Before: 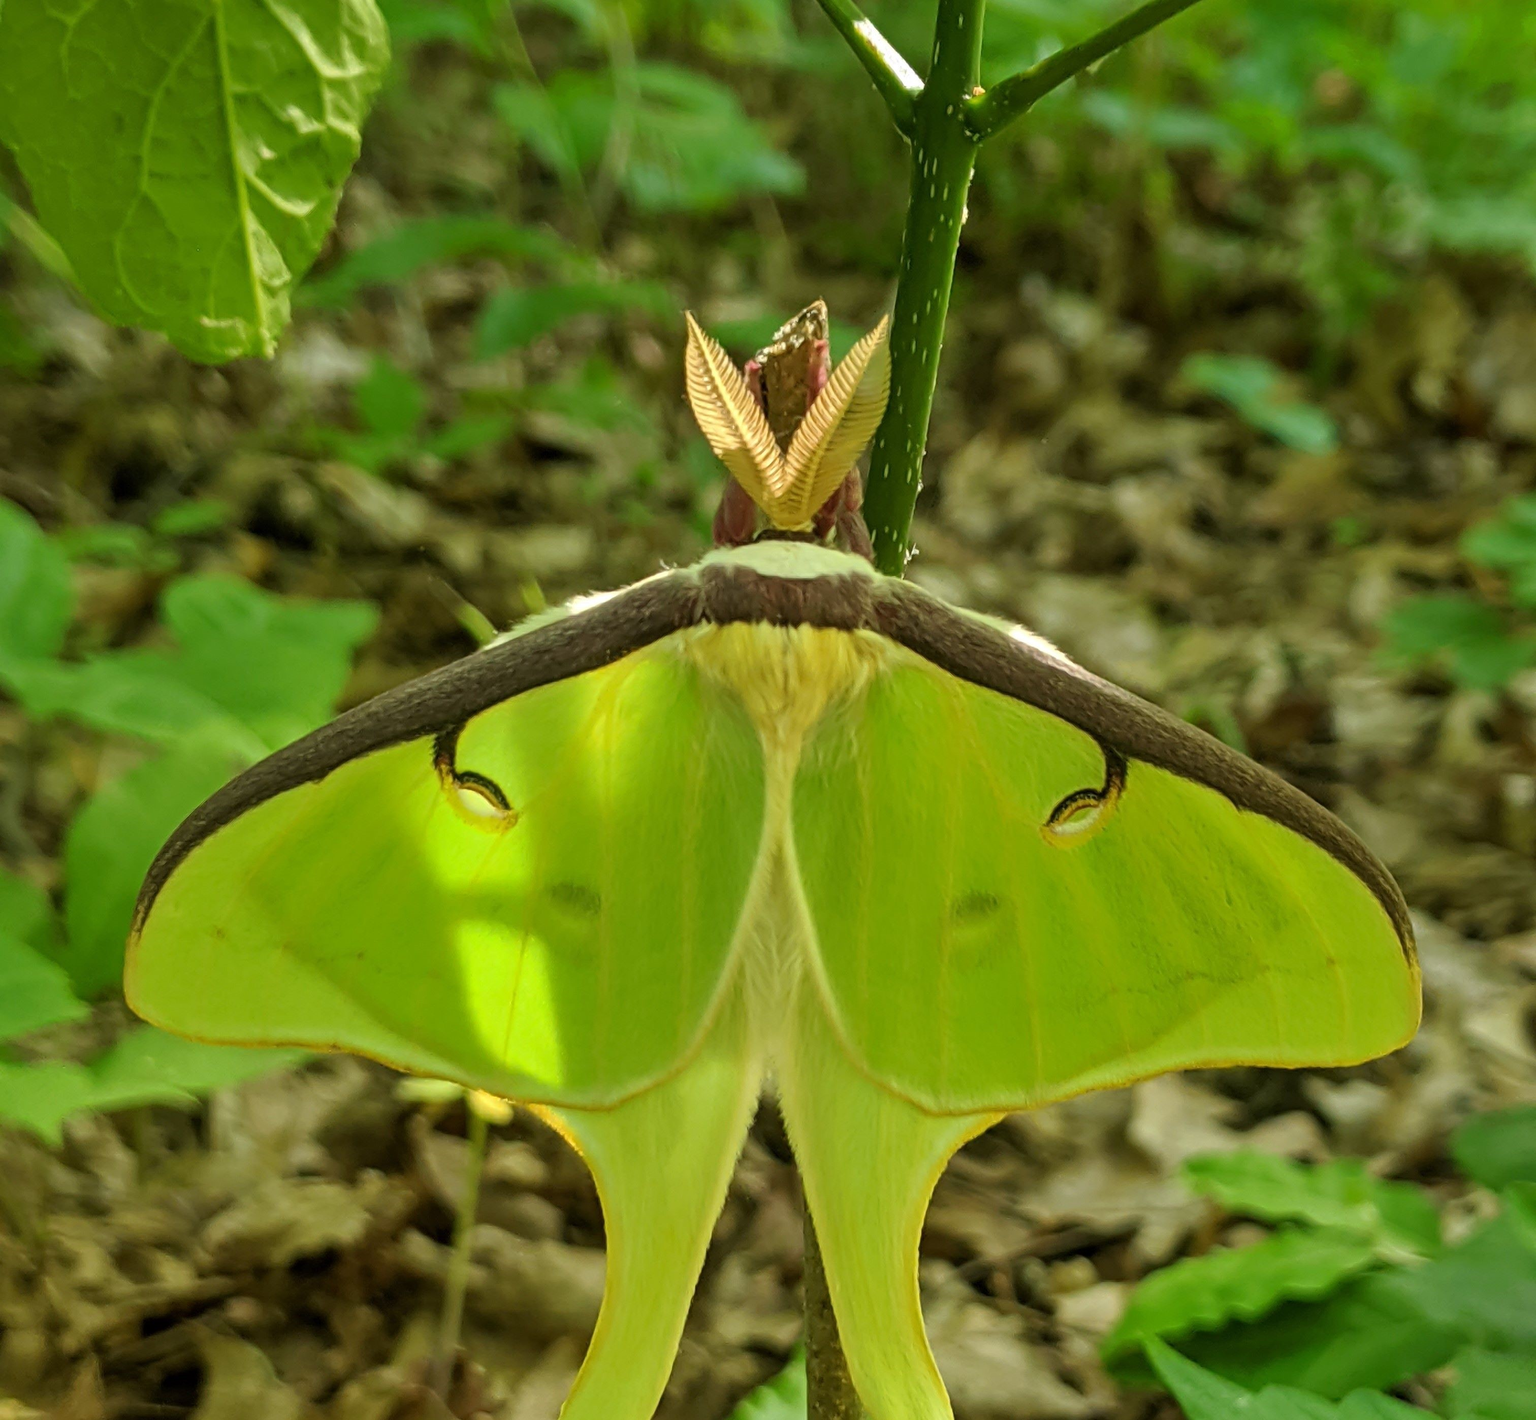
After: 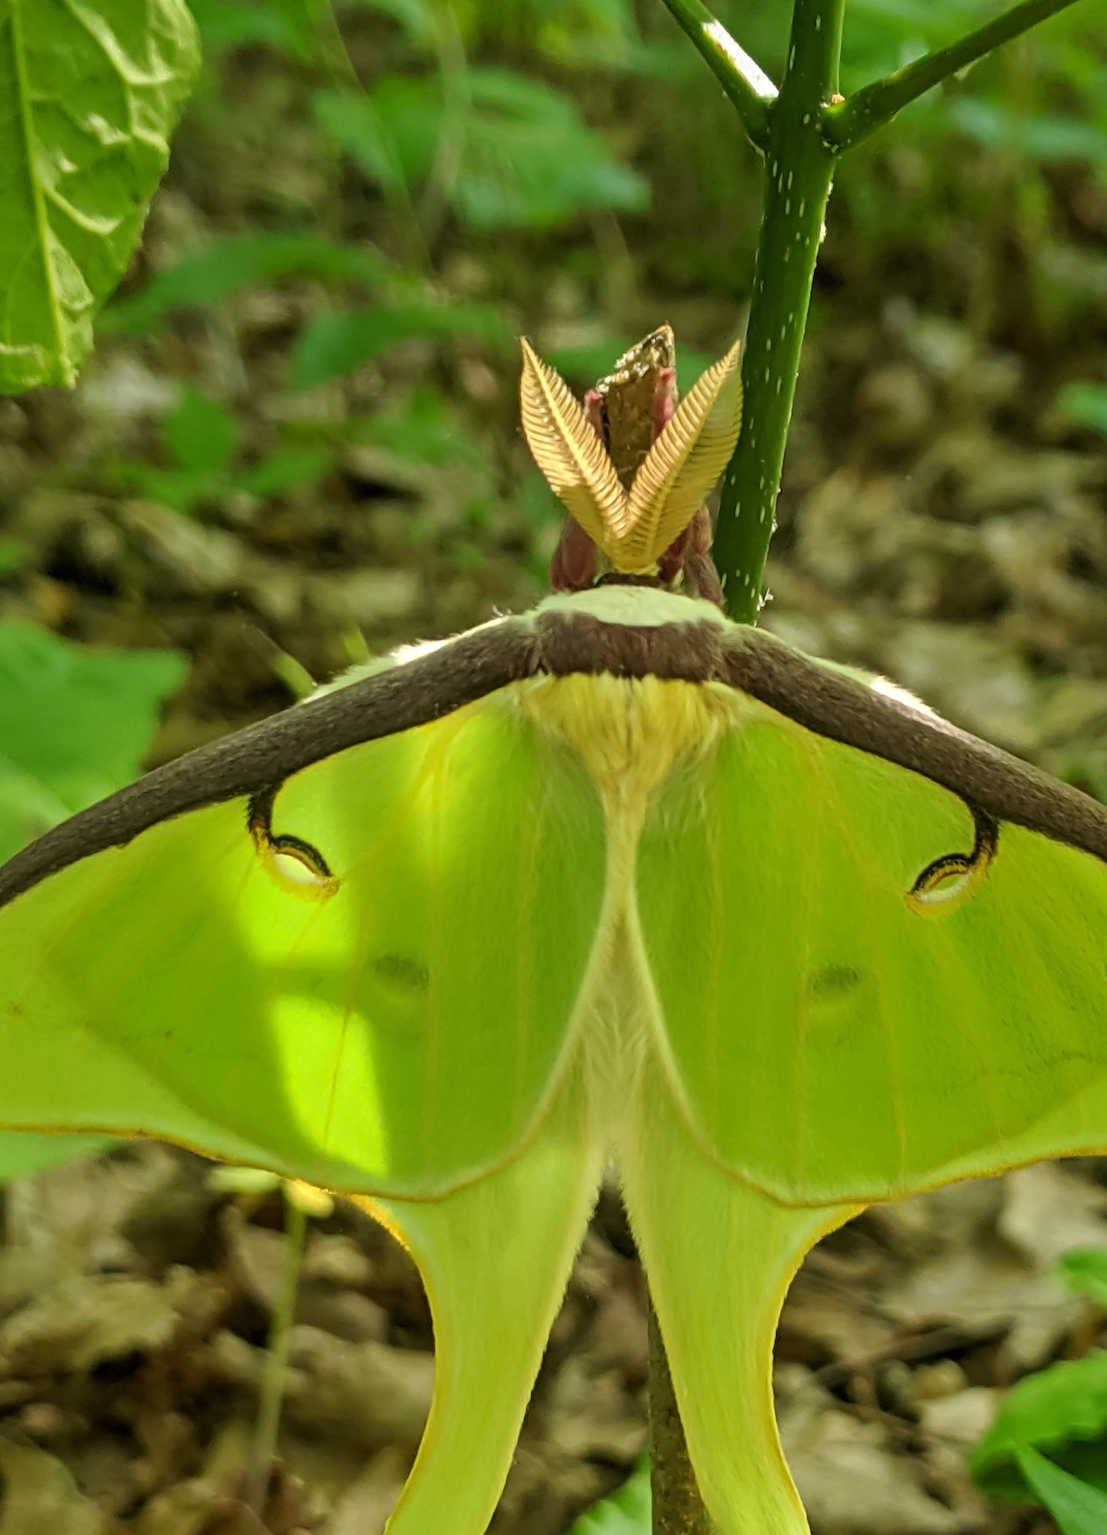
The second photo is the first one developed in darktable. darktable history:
crop and rotate: left 13.357%, right 19.973%
